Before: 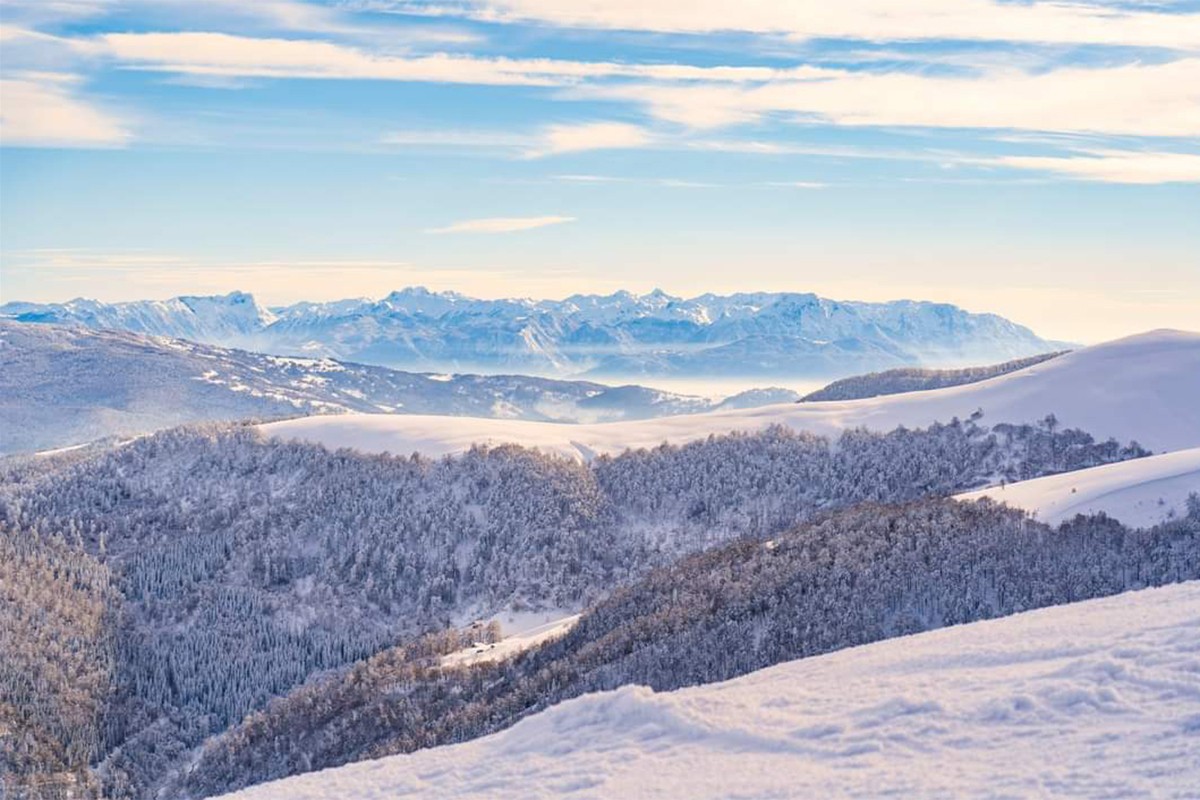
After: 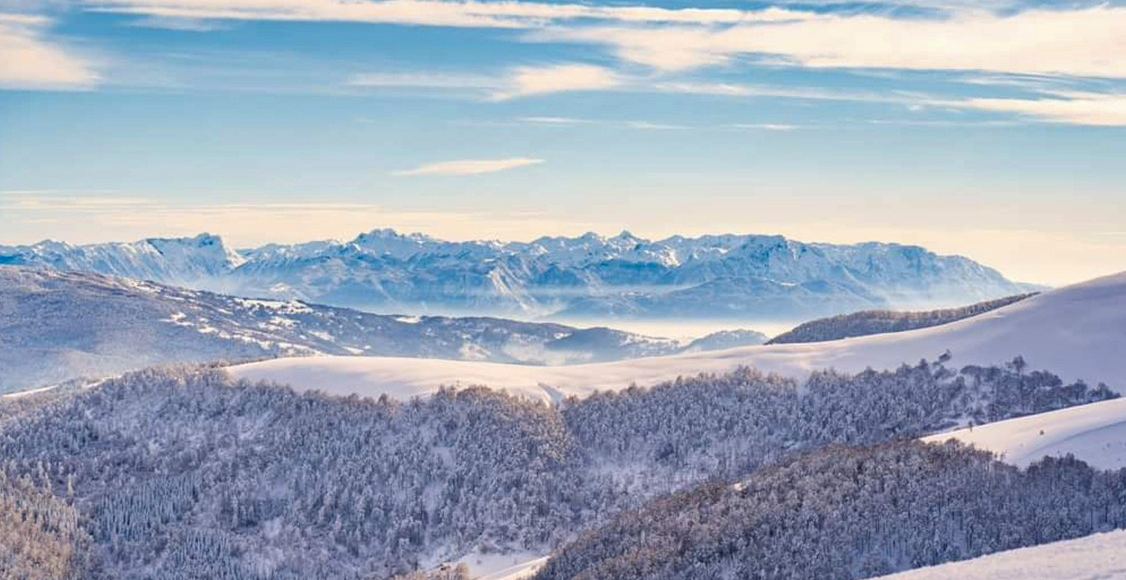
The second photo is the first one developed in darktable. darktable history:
shadows and highlights: shadows 22.7, highlights -48.71, soften with gaussian
crop: left 2.737%, top 7.287%, right 3.421%, bottom 20.179%
